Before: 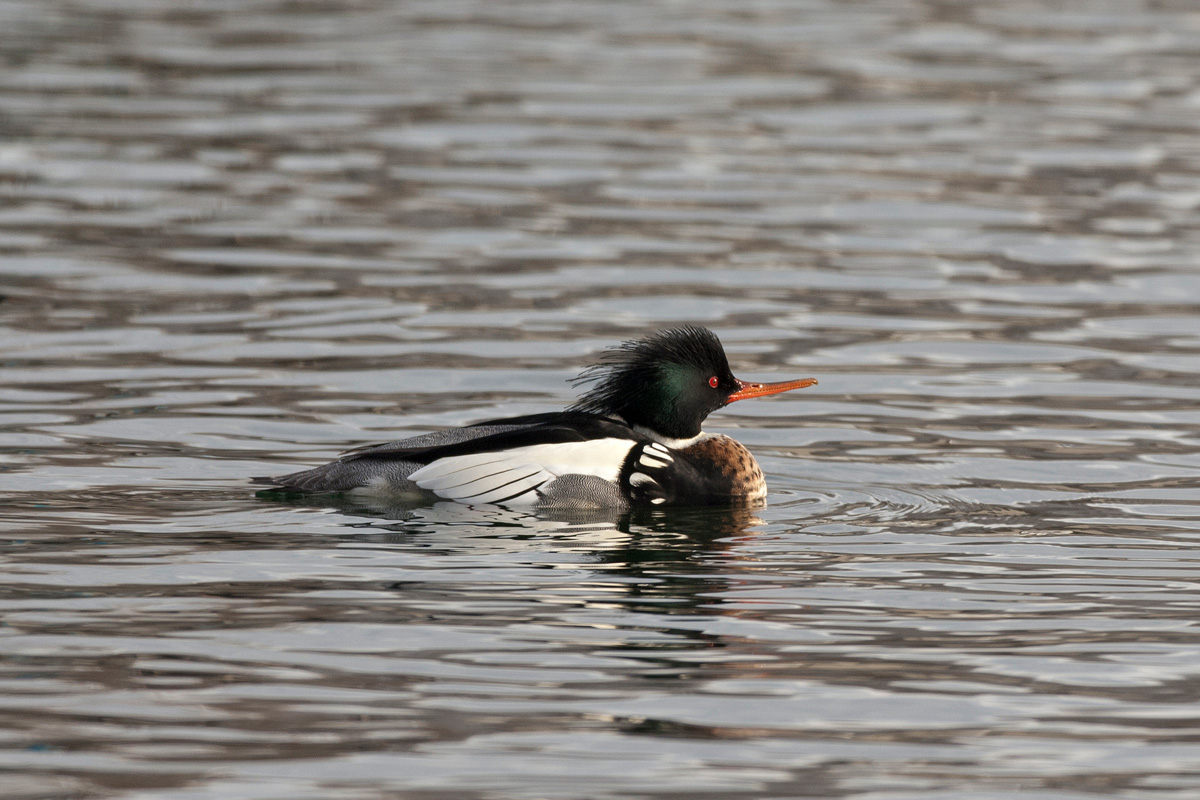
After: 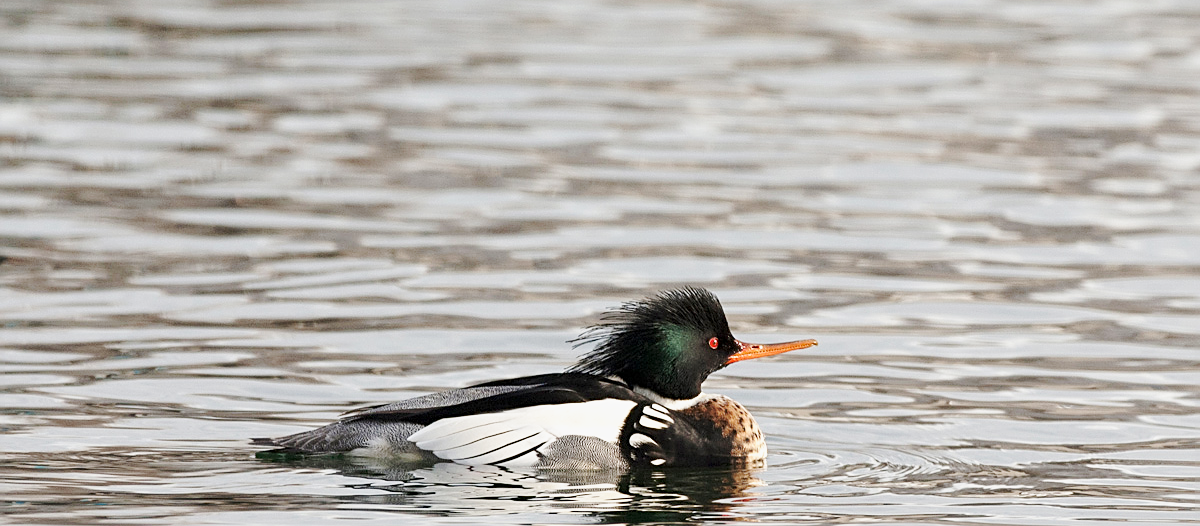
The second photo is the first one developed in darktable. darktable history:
base curve: curves: ch0 [(0, 0) (0.025, 0.046) (0.112, 0.277) (0.467, 0.74) (0.814, 0.929) (1, 0.942)], preserve colors none
crop and rotate: top 4.894%, bottom 29.252%
sharpen: on, module defaults
